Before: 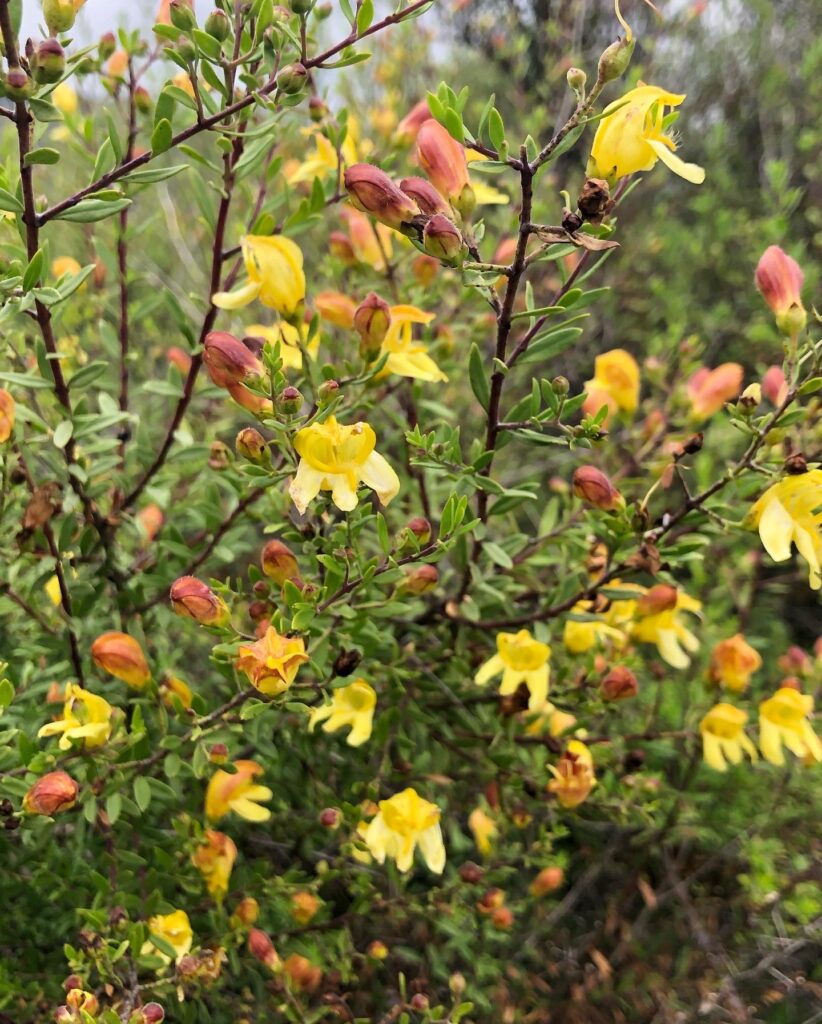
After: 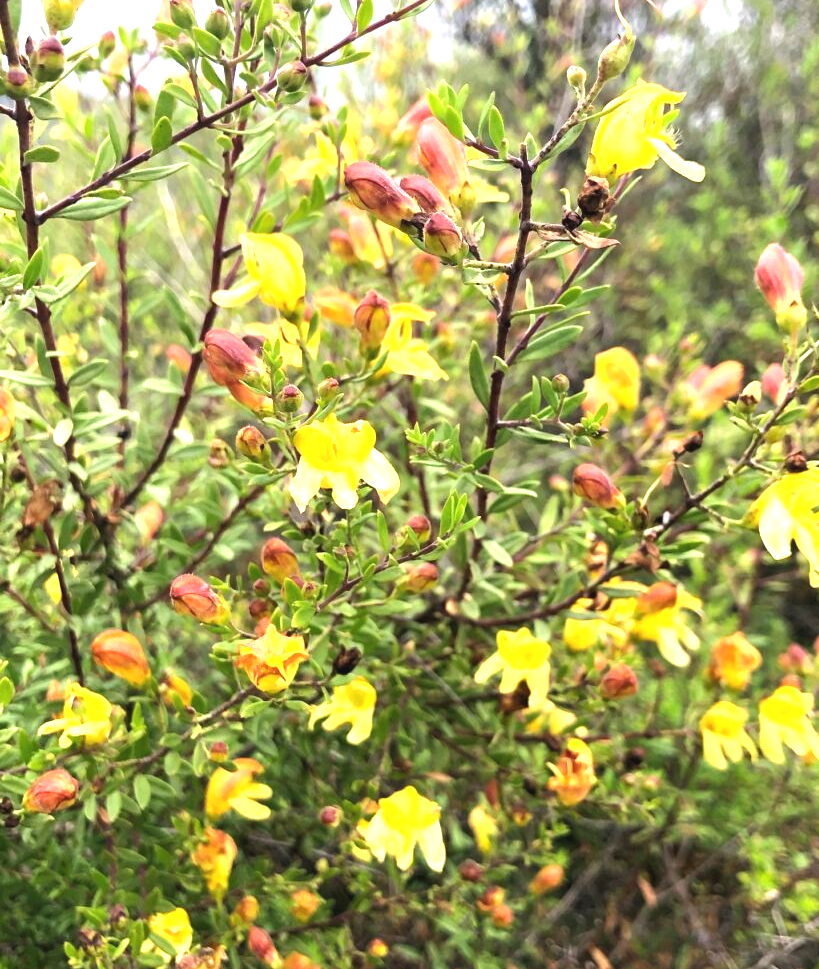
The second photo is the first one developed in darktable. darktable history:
crop: top 0.259%, right 0.261%, bottom 5.094%
exposure: black level correction -0.002, exposure 1.109 EV, compensate highlight preservation false
